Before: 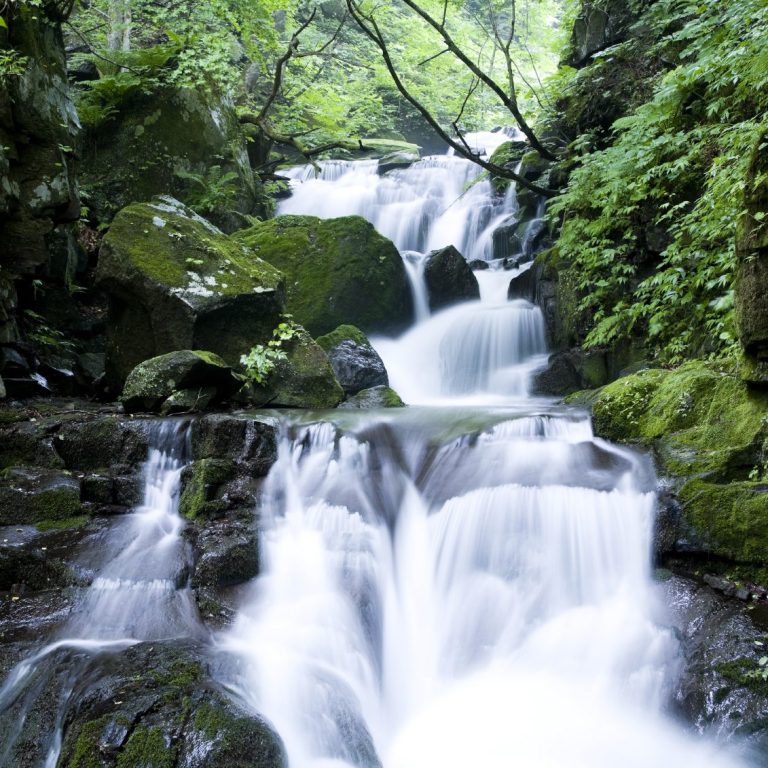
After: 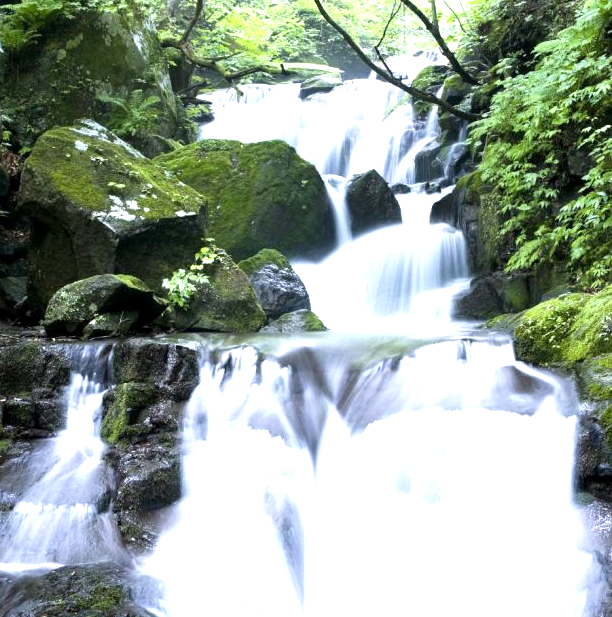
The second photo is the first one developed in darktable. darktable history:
crop and rotate: left 10.202%, top 9.907%, right 9.984%, bottom 9.693%
exposure: black level correction 0.001, exposure 0.957 EV, compensate highlight preservation false
